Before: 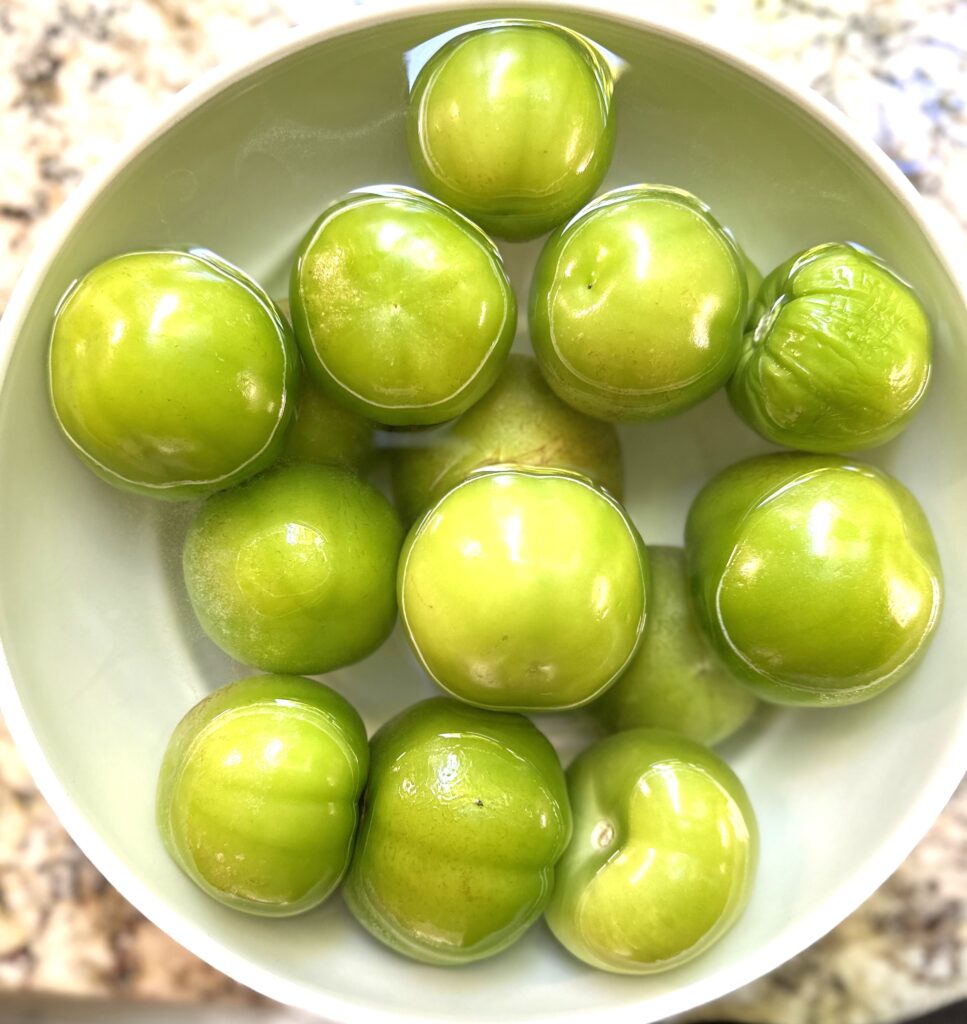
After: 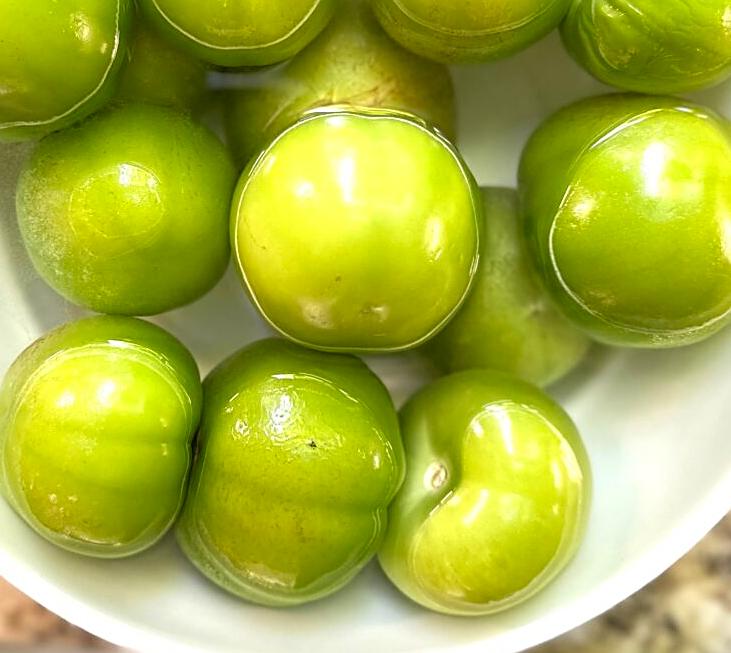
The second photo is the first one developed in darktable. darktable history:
sharpen: radius 1.967
crop and rotate: left 17.299%, top 35.115%, right 7.015%, bottom 1.024%
tone equalizer: on, module defaults
contrast brightness saturation: contrast 0.04, saturation 0.16
